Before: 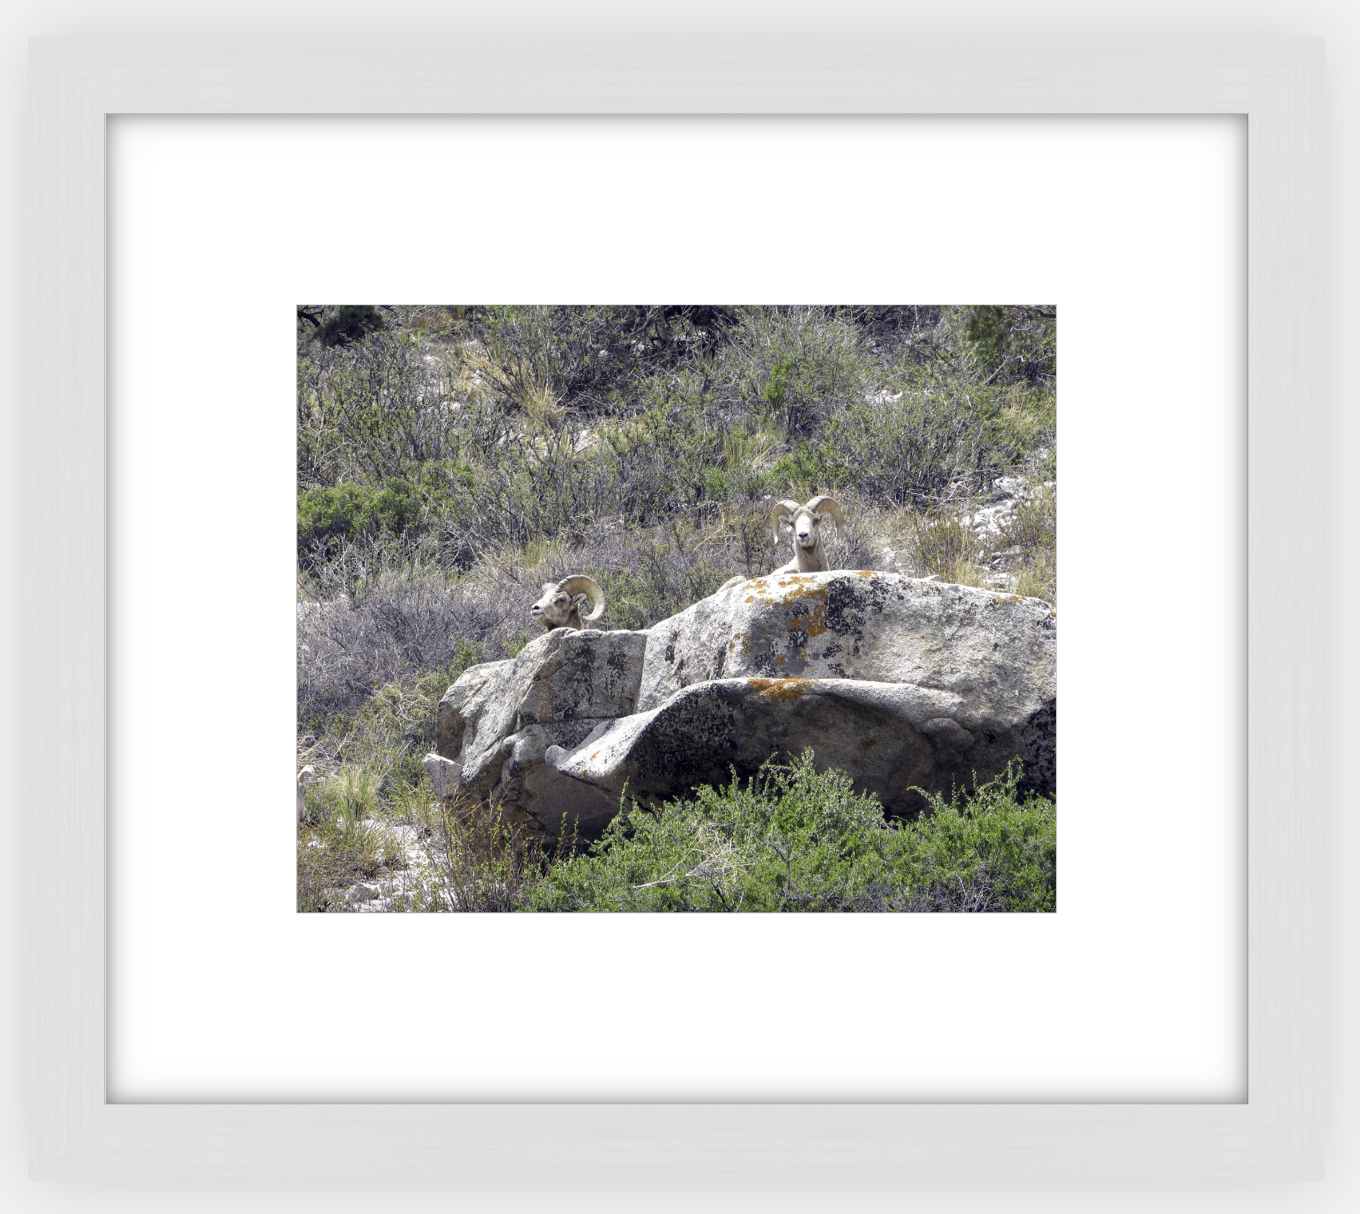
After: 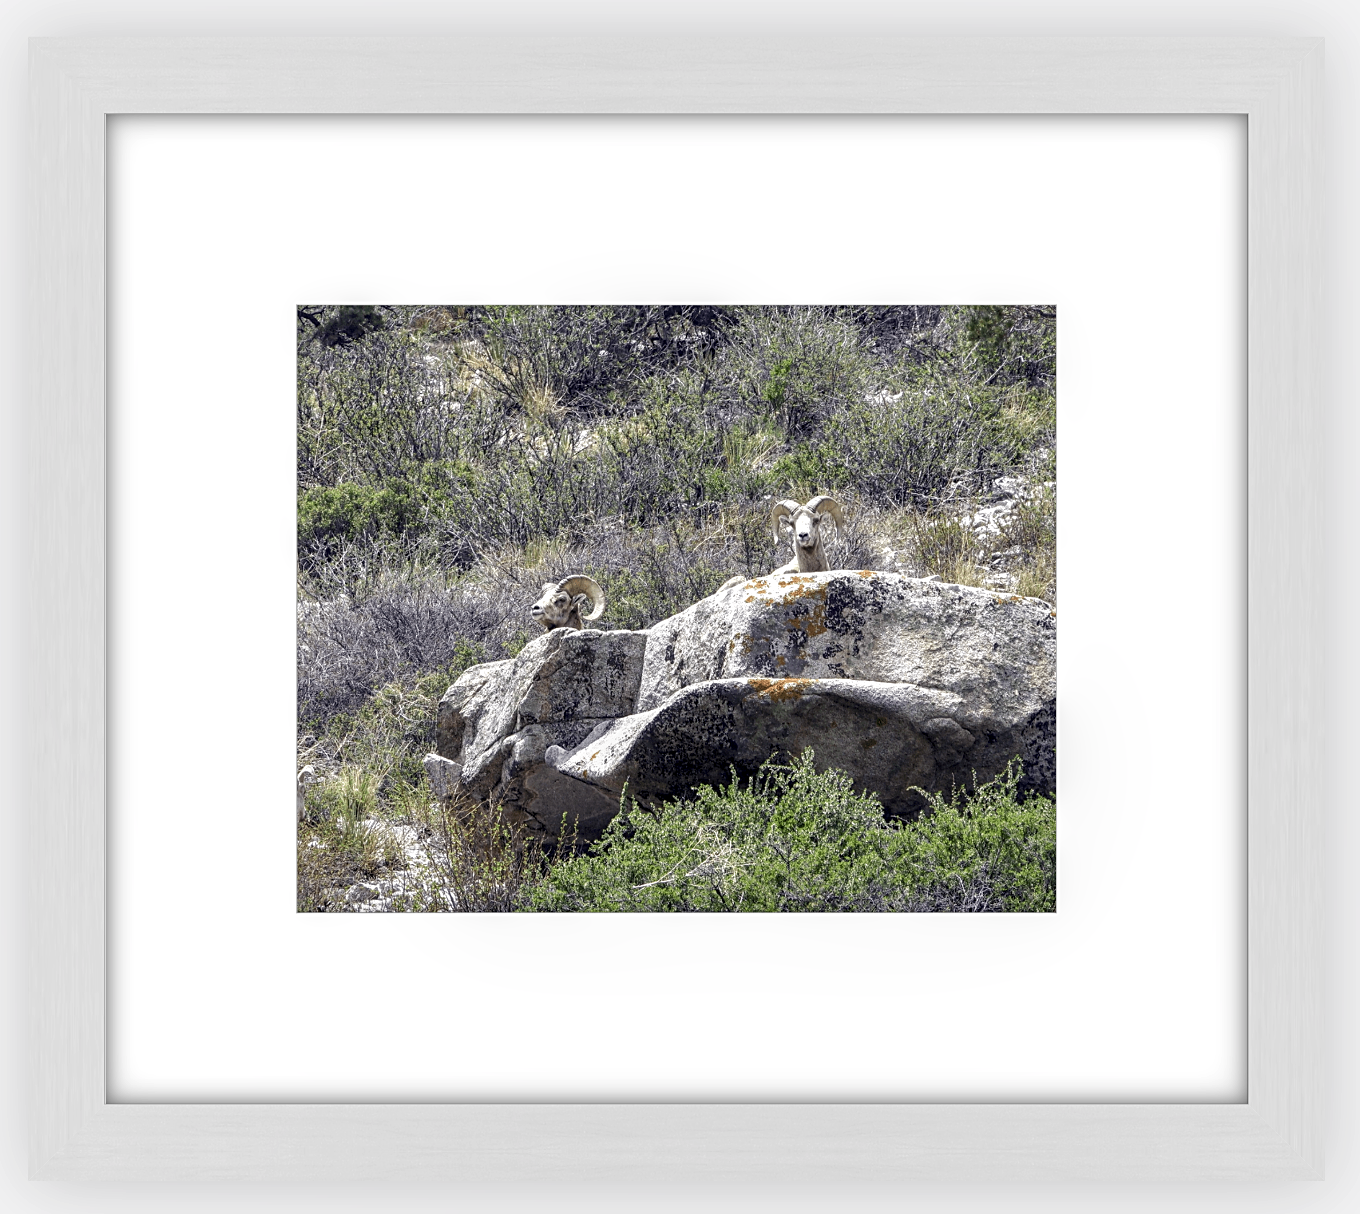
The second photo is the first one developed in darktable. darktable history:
rotate and perspective: crop left 0, crop top 0
sharpen: on, module defaults
local contrast: detail 130%
